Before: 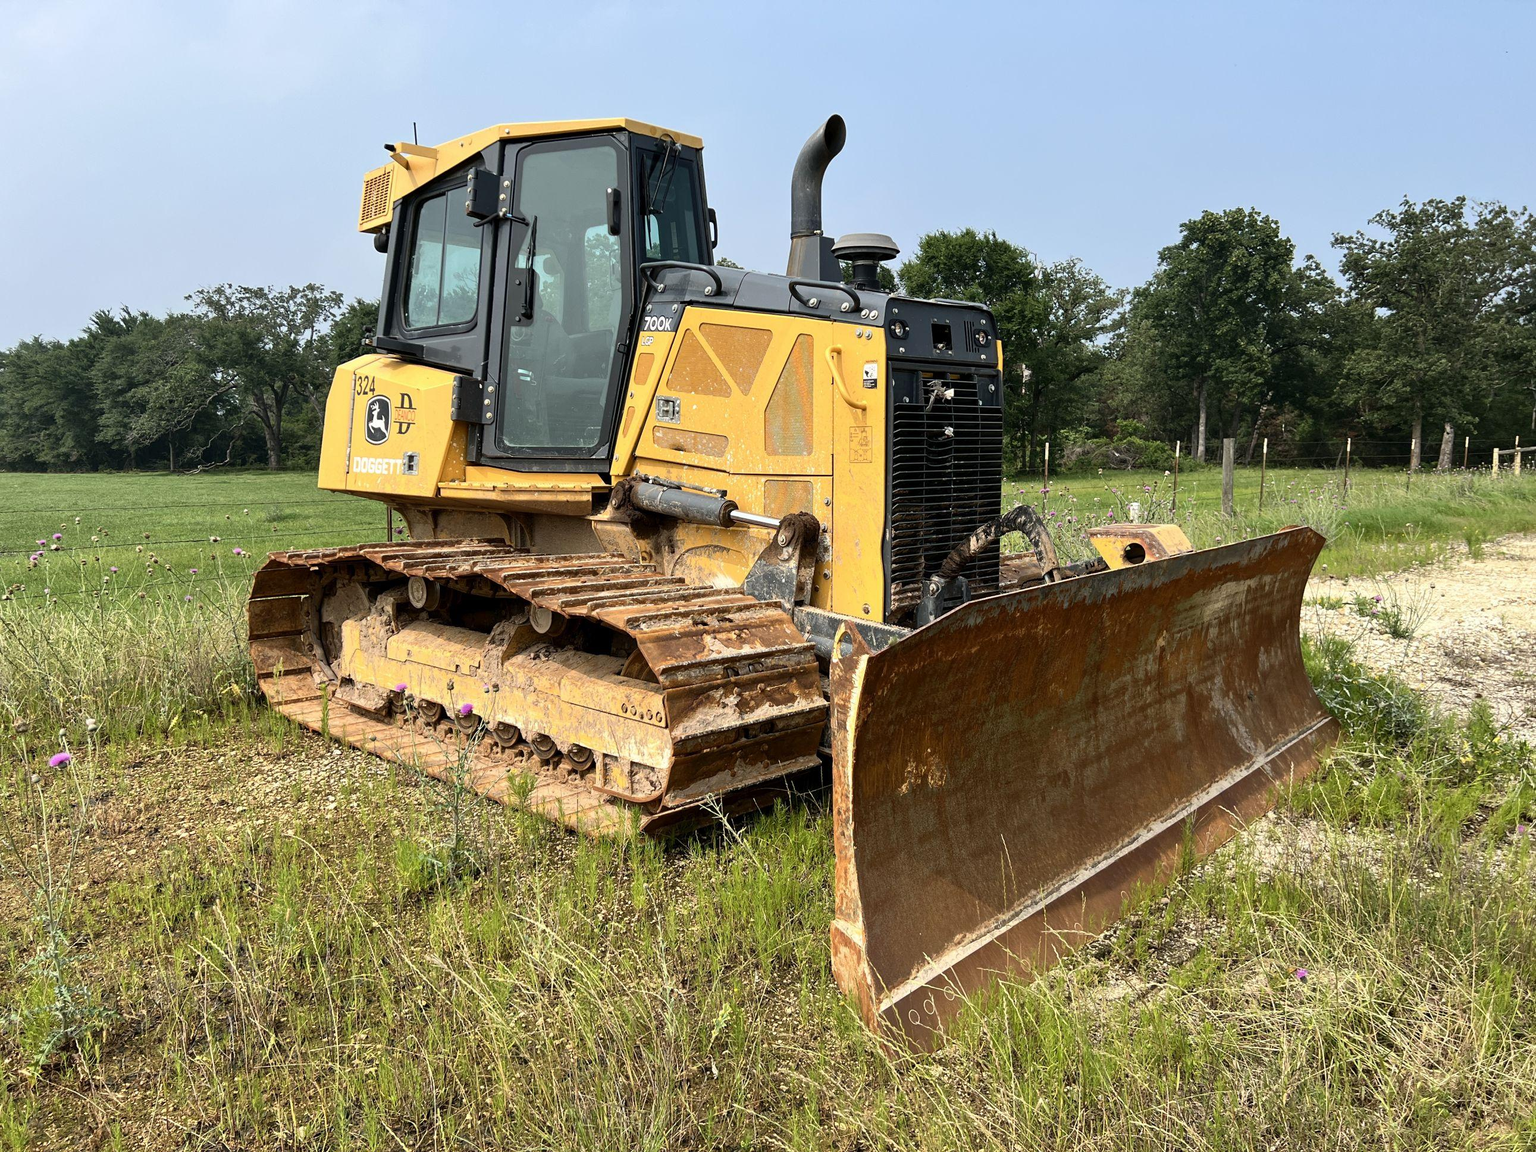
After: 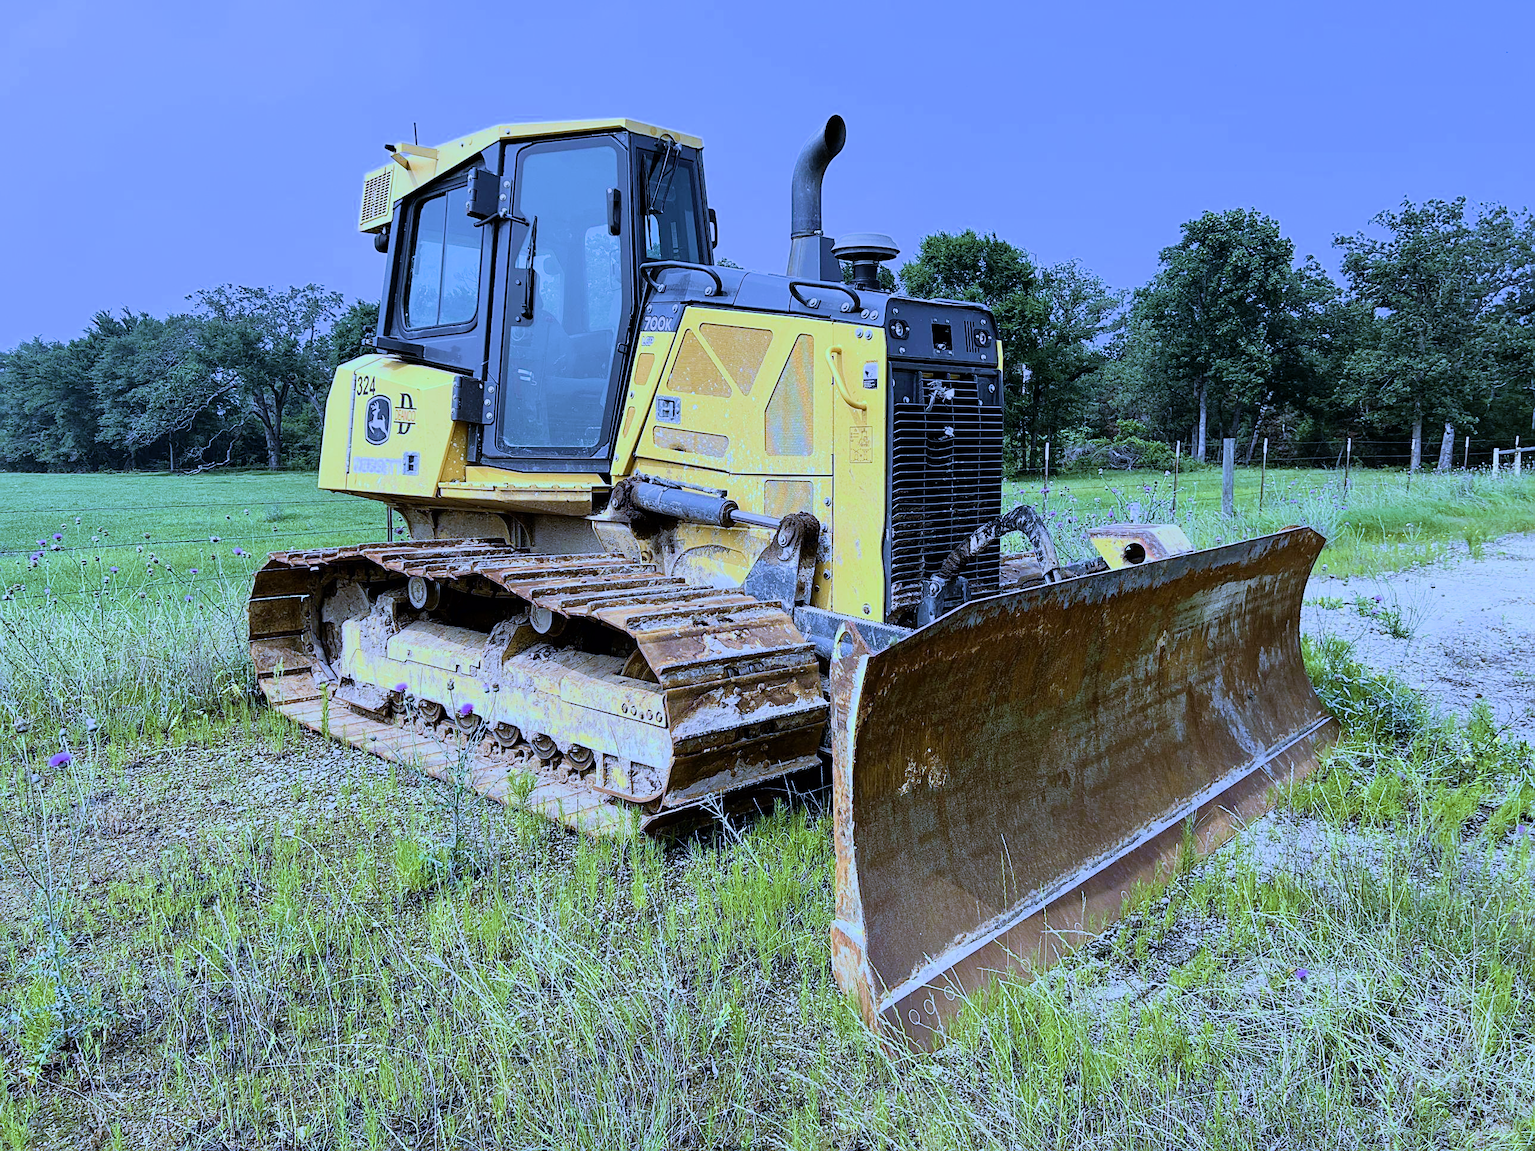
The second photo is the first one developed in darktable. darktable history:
white balance: red 0.766, blue 1.537
exposure: exposure 0.636 EV, compensate highlight preservation false
filmic rgb: black relative exposure -7.65 EV, white relative exposure 4.56 EV, hardness 3.61, color science v6 (2022)
velvia: on, module defaults
sharpen: on, module defaults
